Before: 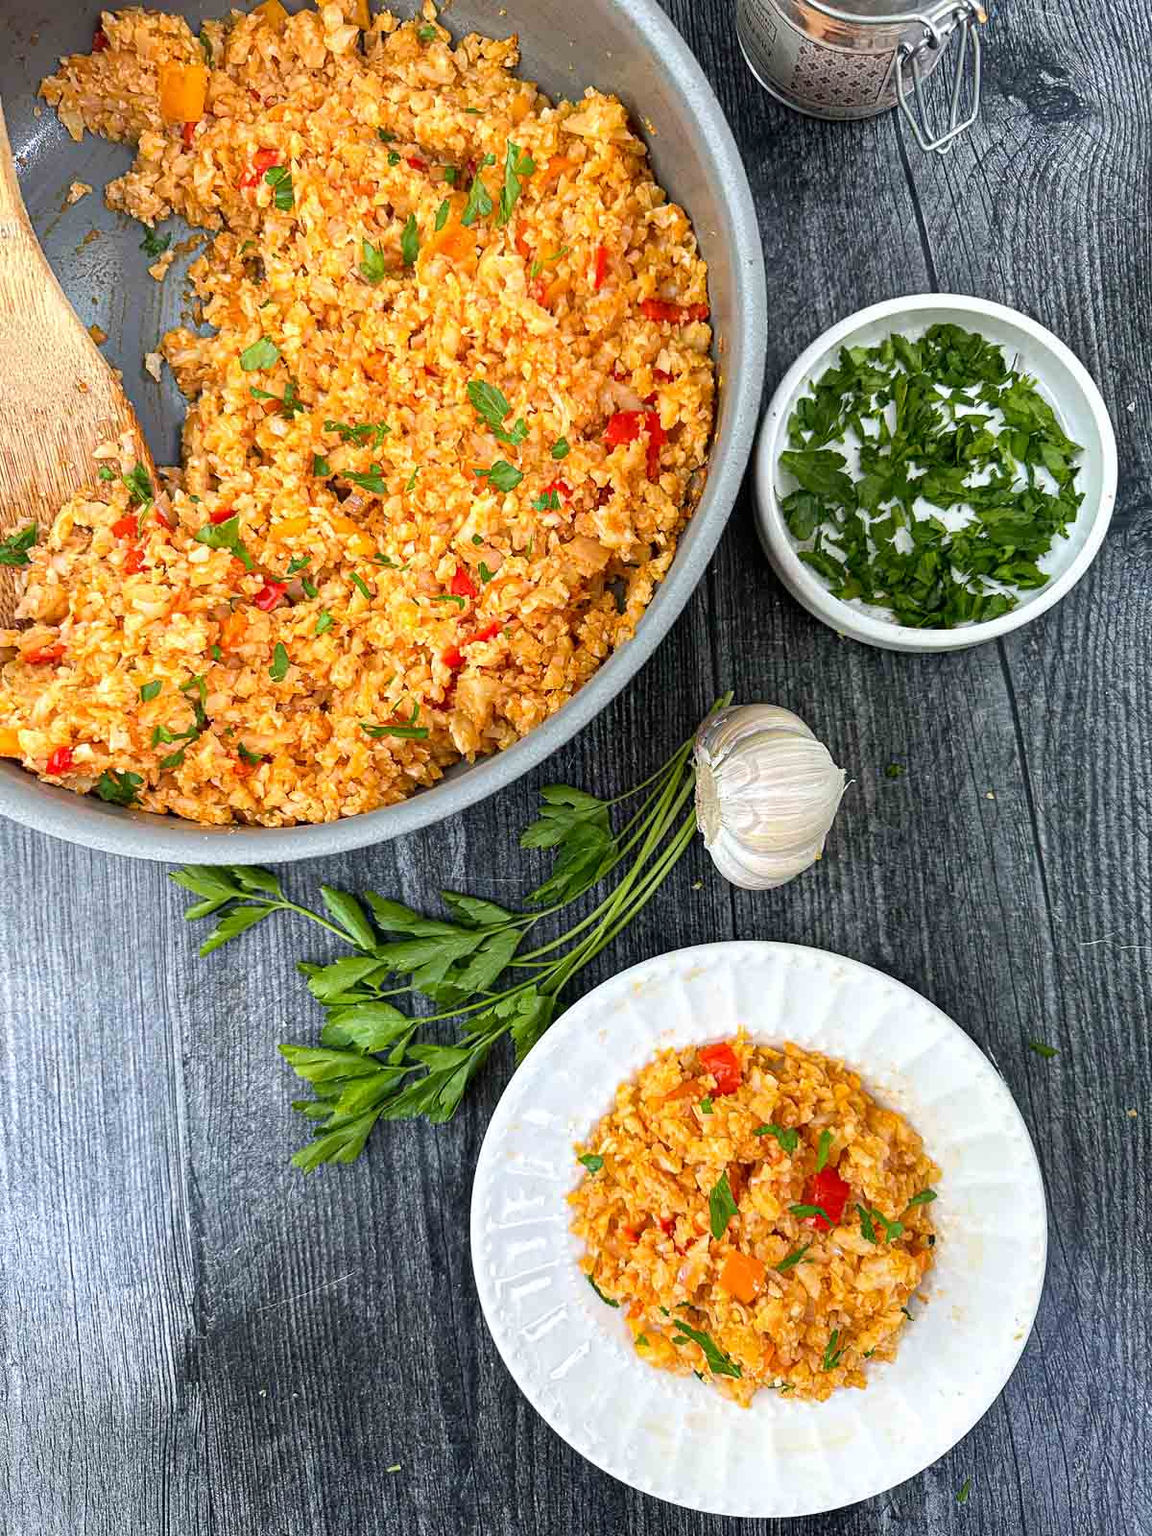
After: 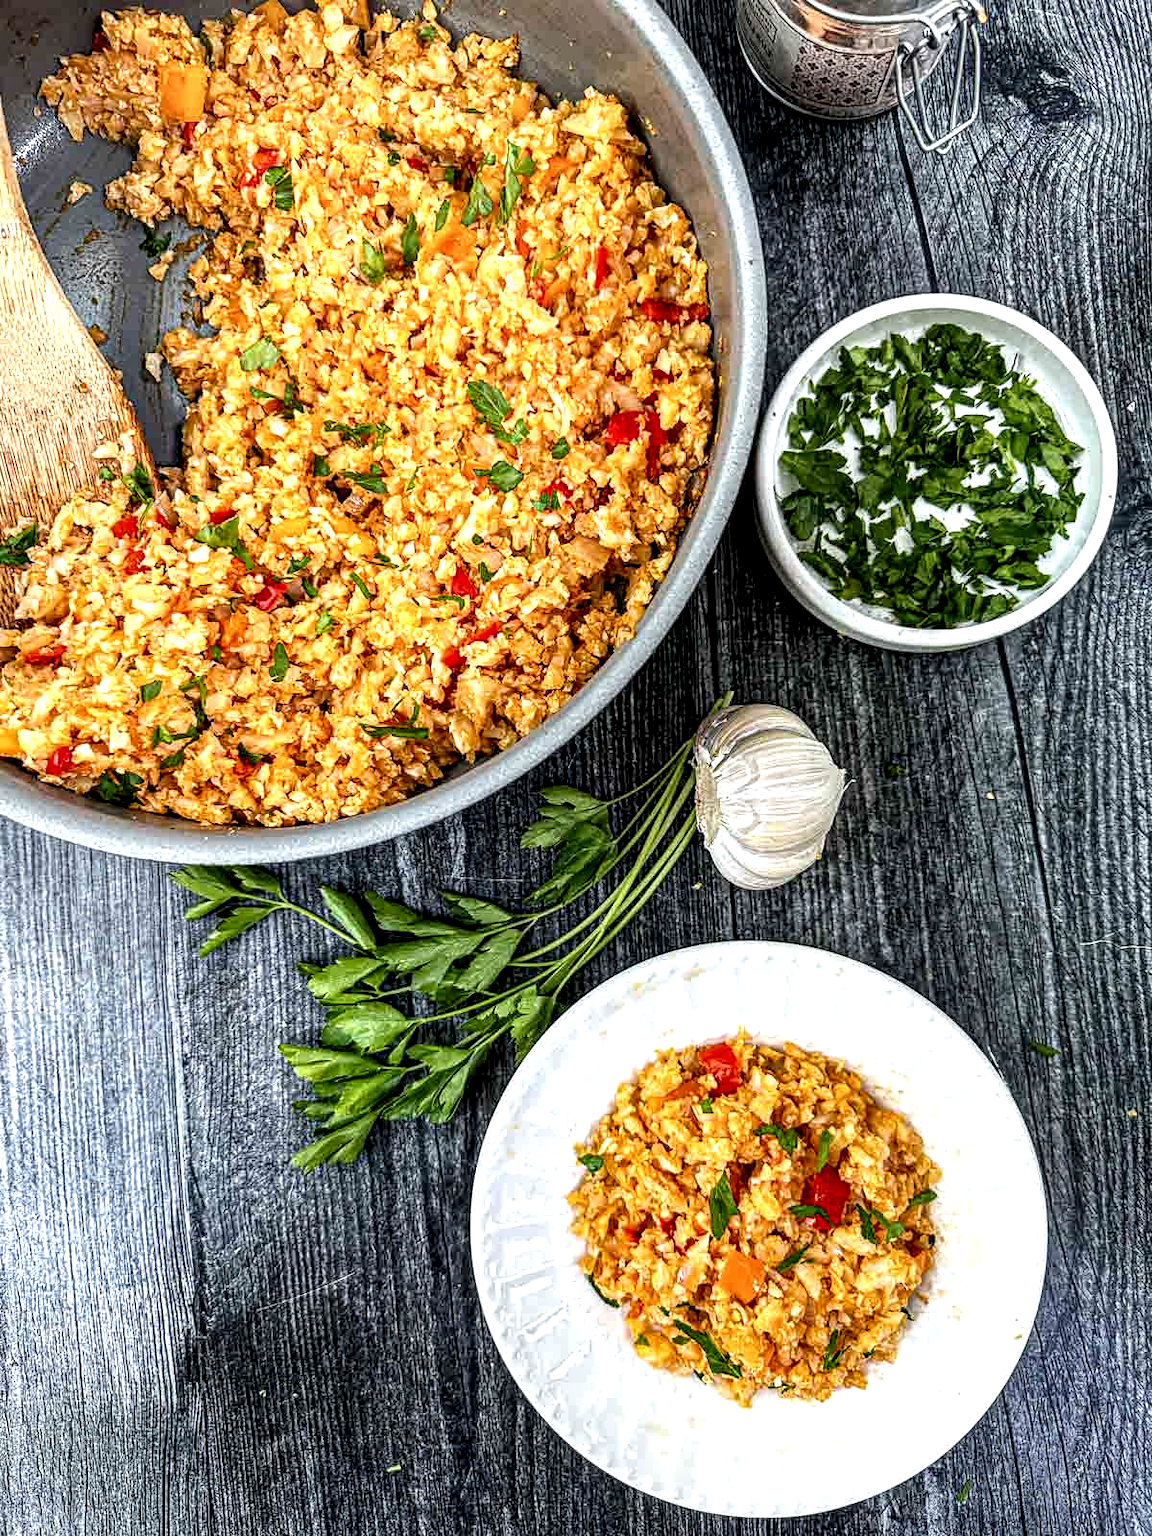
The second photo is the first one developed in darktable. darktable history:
local contrast: detail 203%
